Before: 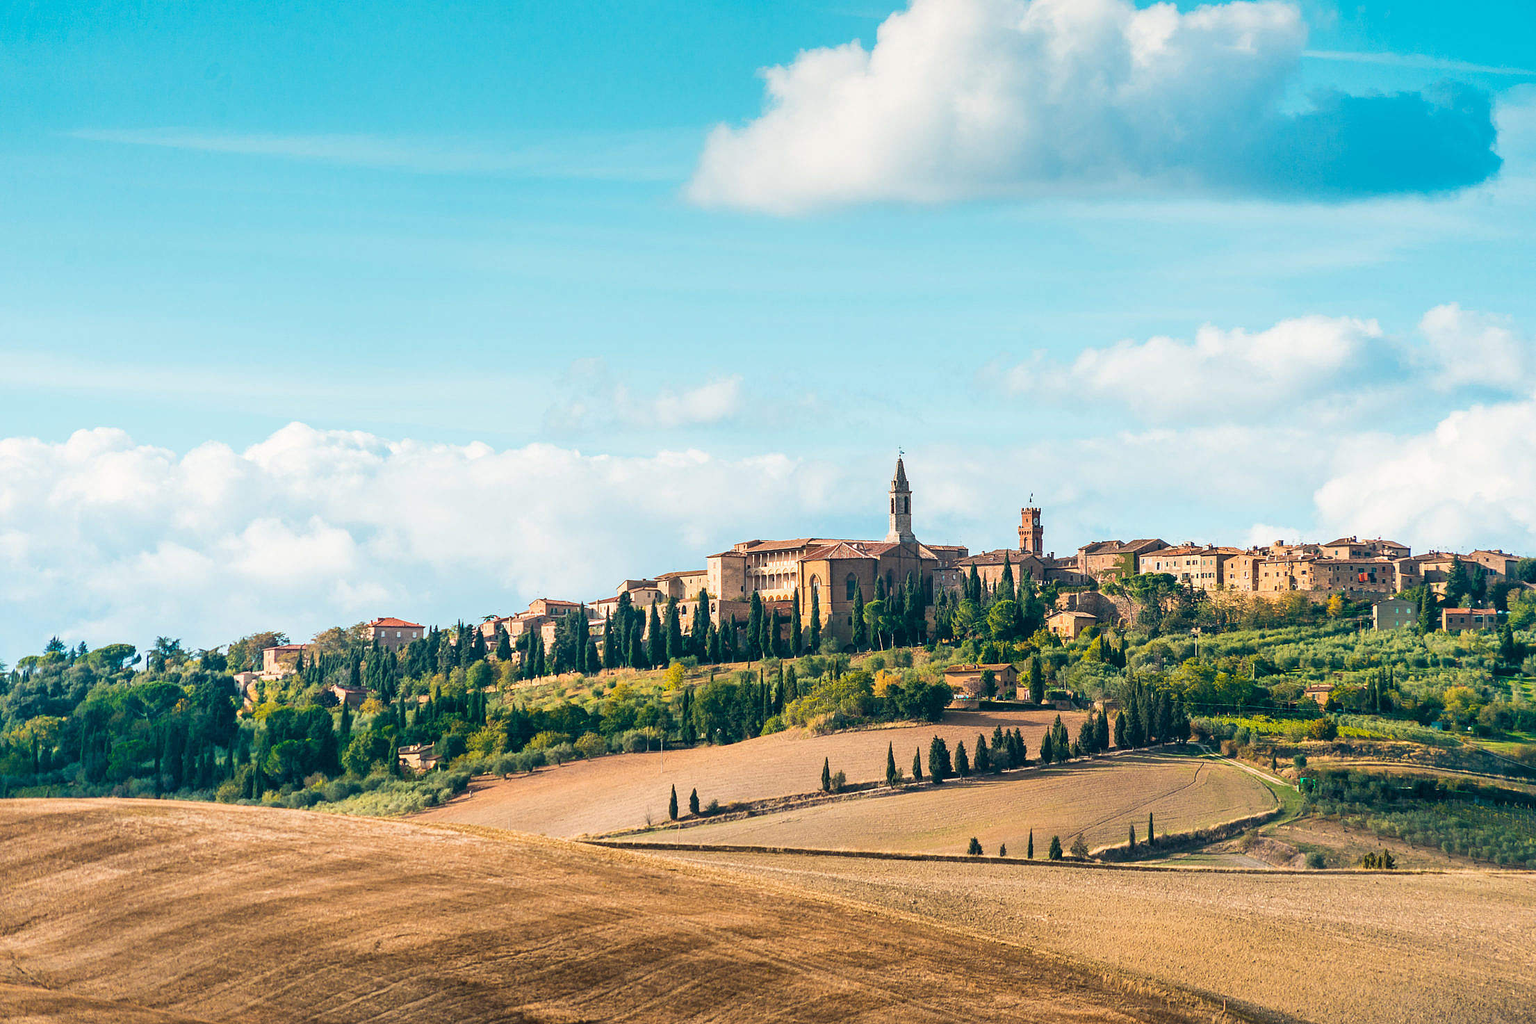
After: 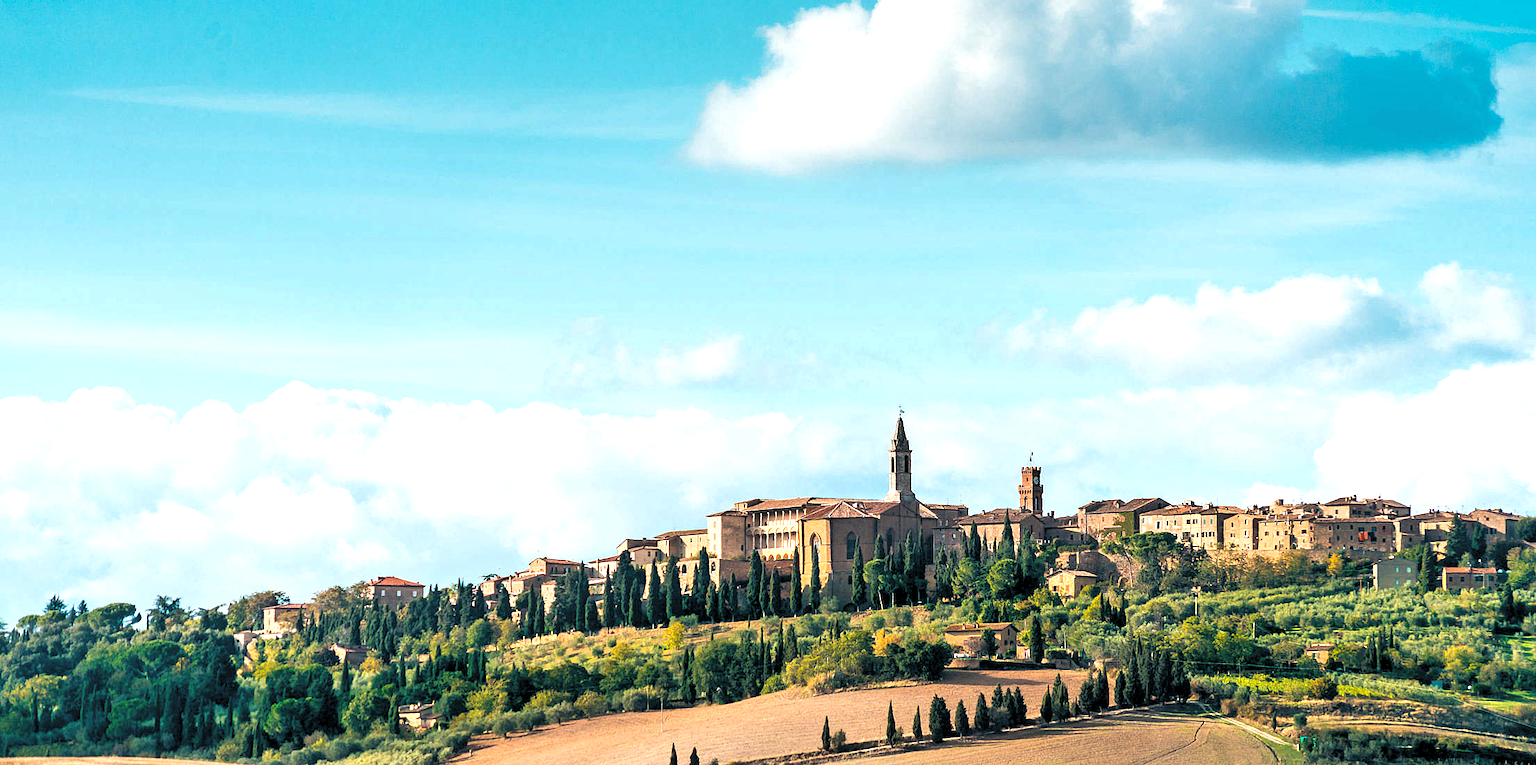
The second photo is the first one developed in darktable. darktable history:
crop: top 4.072%, bottom 21.047%
levels: levels [0.182, 0.542, 0.902]
tone equalizer: -7 EV 0.163 EV, -6 EV 0.6 EV, -5 EV 1.18 EV, -4 EV 1.34 EV, -3 EV 1.18 EV, -2 EV 0.6 EV, -1 EV 0.166 EV
